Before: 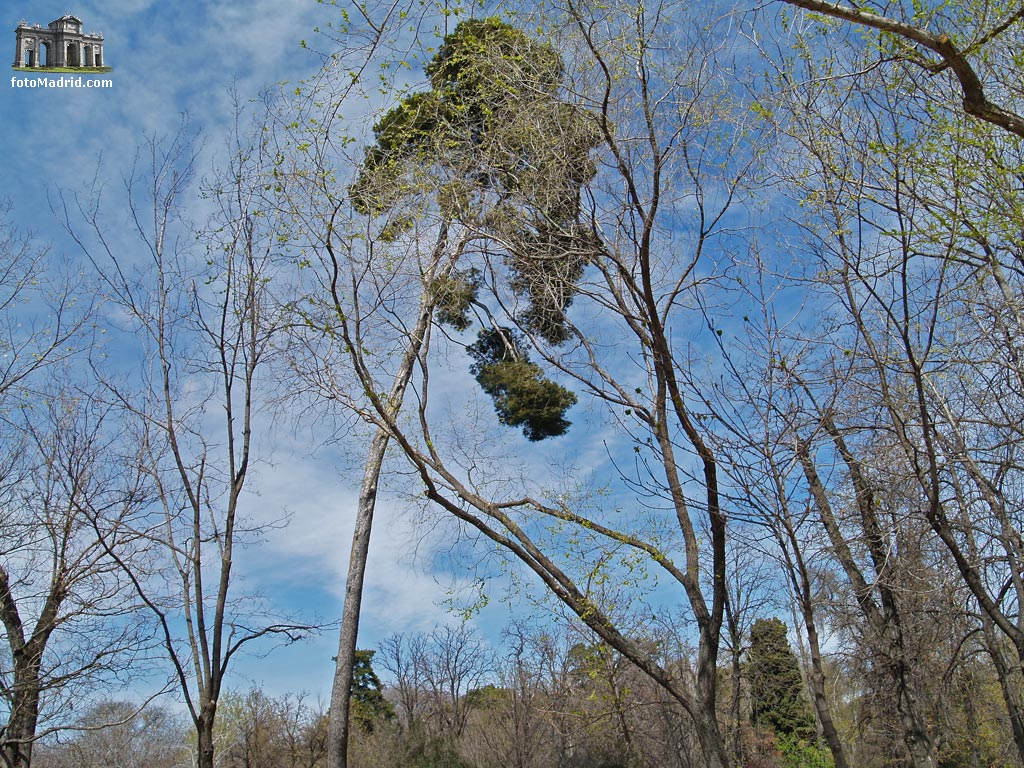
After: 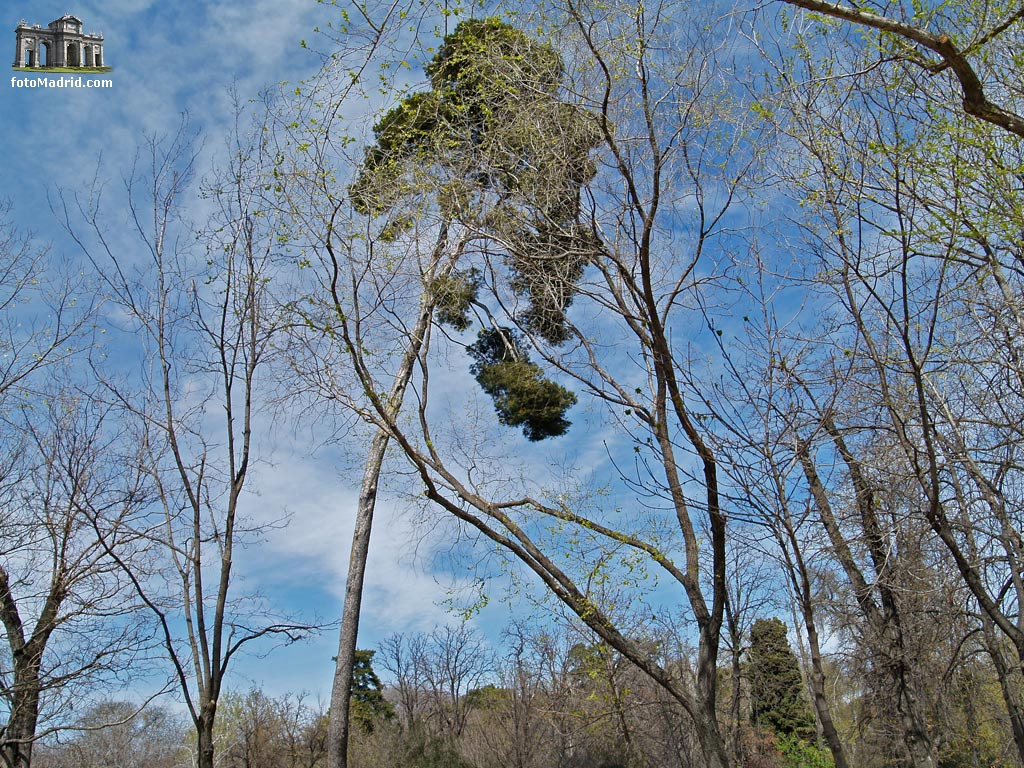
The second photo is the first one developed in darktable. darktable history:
contrast equalizer: y [[0.6 ×6], [0.55 ×6], [0 ×6], [0 ×6], [0 ×6]], mix 0.132
